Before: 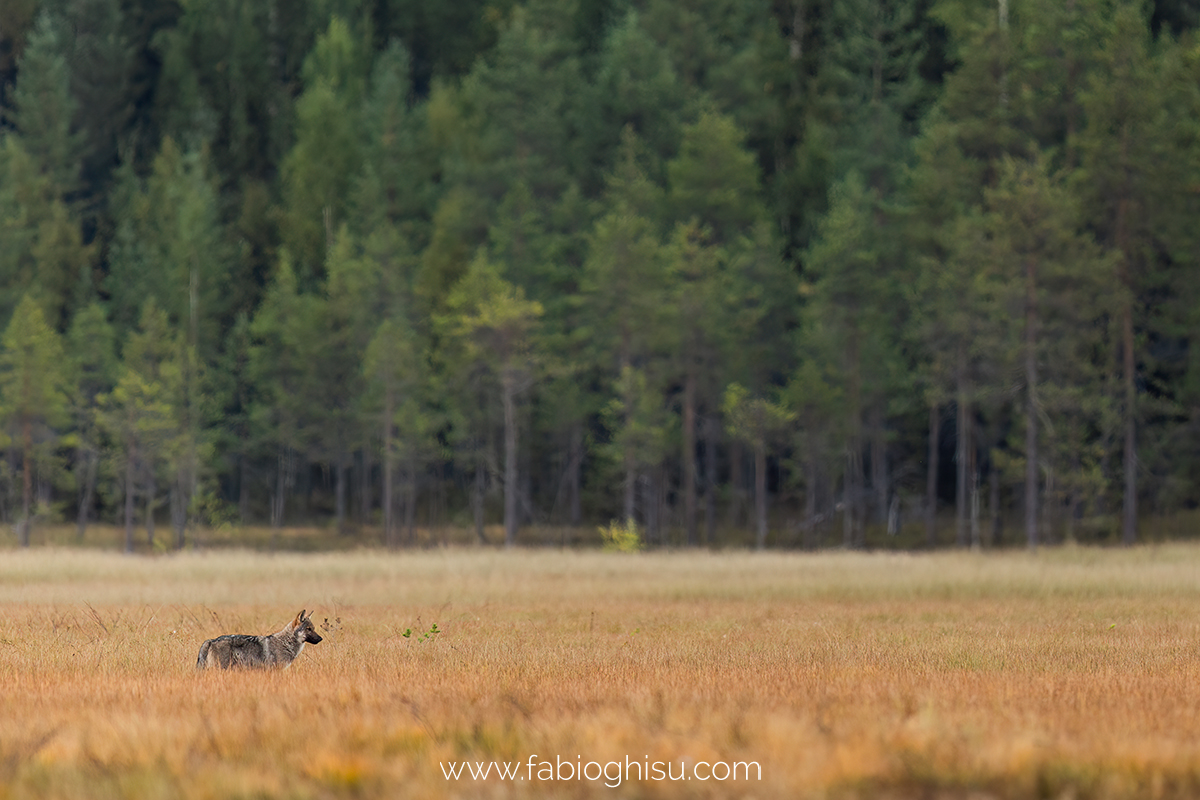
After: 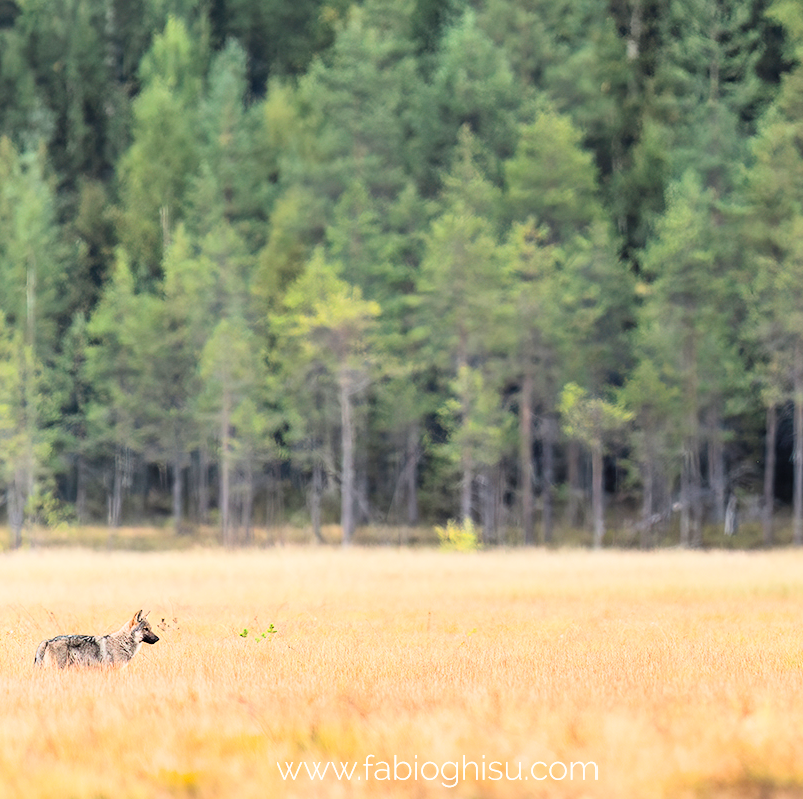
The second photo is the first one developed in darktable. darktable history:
contrast brightness saturation: contrast 0.197, brightness 0.151, saturation 0.146
exposure: black level correction 0, exposure 1.344 EV, compensate exposure bias true, compensate highlight preservation false
crop and rotate: left 13.624%, right 19.459%
filmic rgb: black relative exposure -7.65 EV, white relative exposure 3.98 EV, hardness 4.02, contrast 1.098, highlights saturation mix -29.33%
